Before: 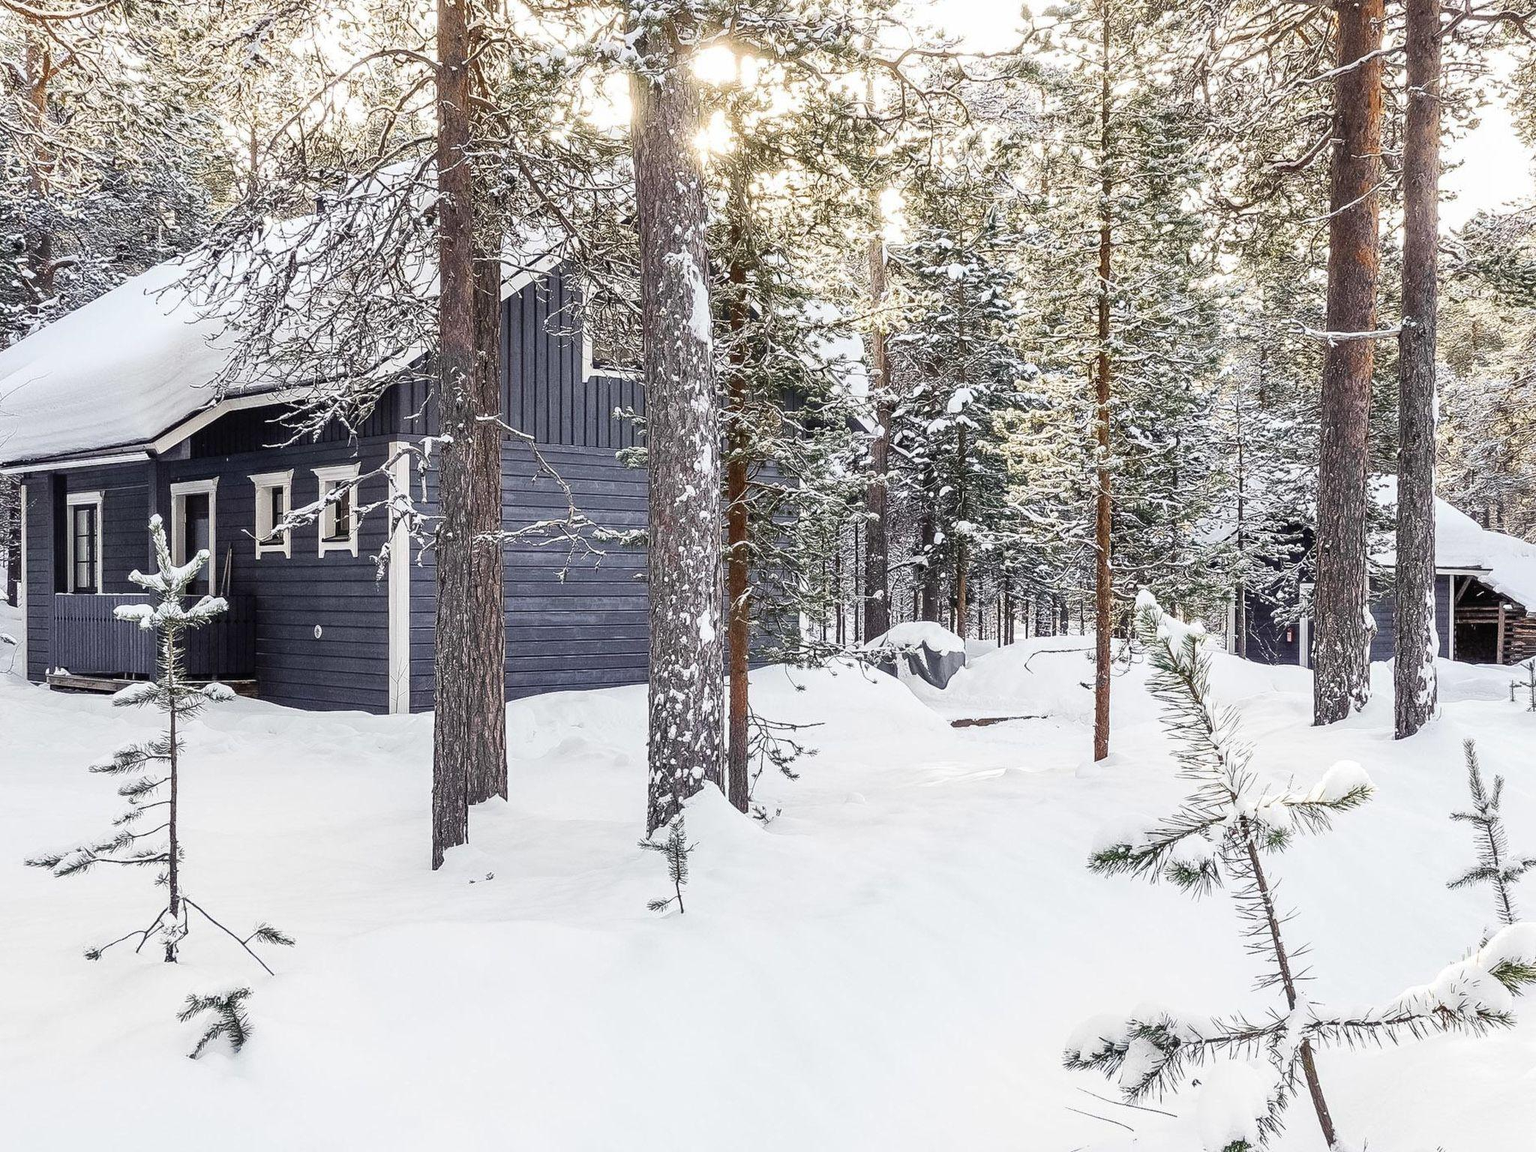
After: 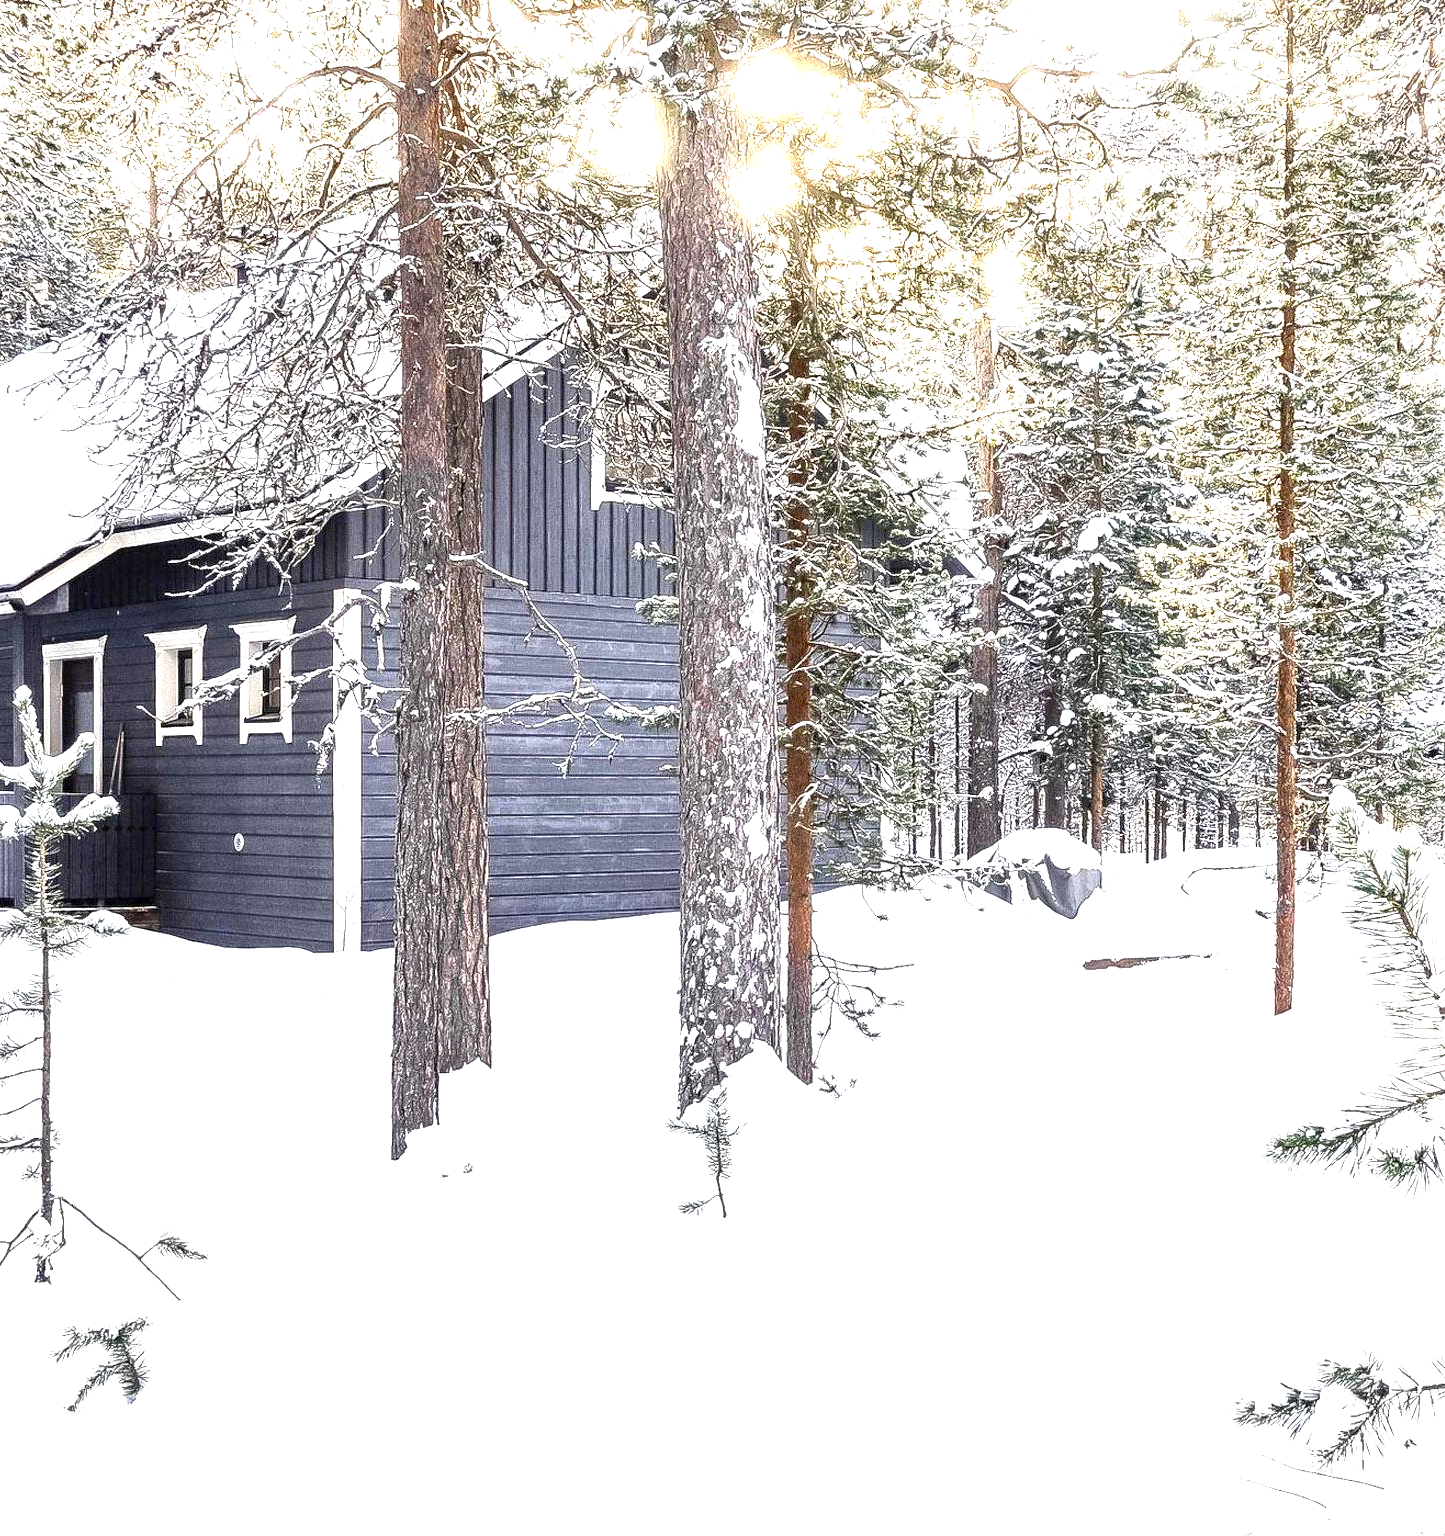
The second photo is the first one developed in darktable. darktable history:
exposure: black level correction 0.001, exposure 1.117 EV, compensate highlight preservation false
crop and rotate: left 9.055%, right 20.385%
